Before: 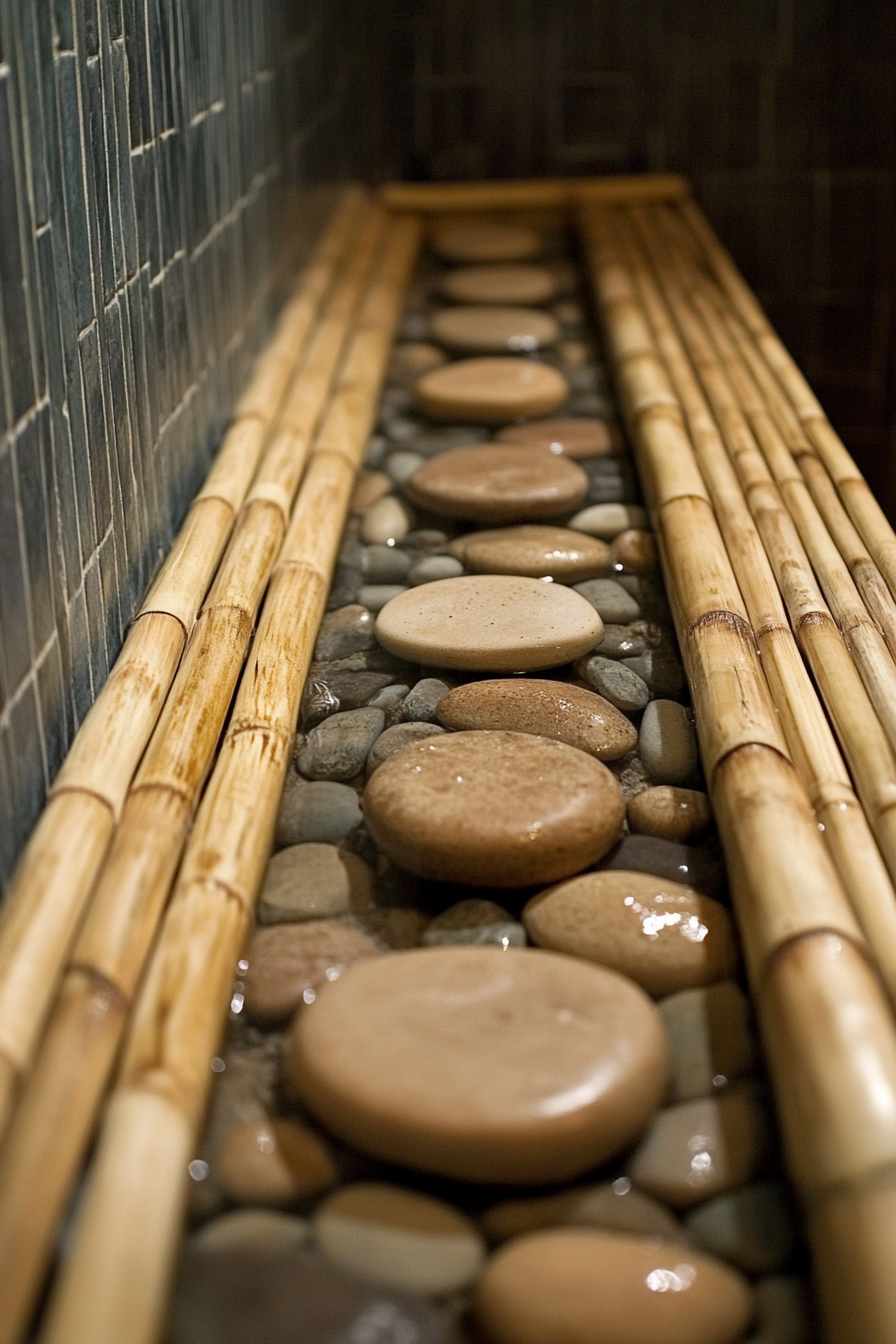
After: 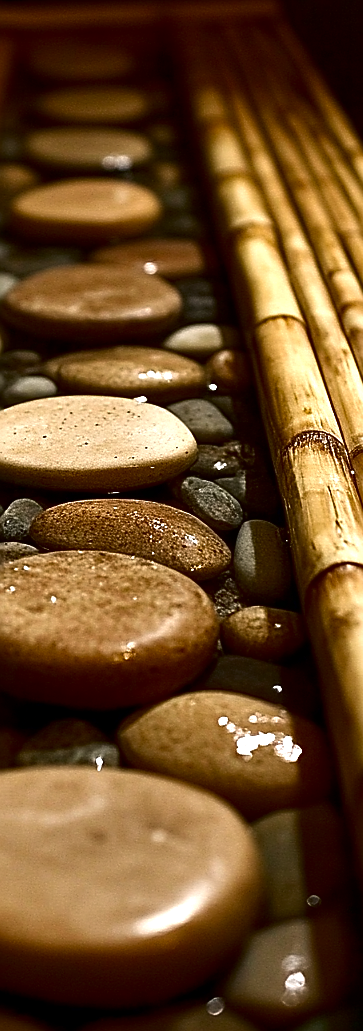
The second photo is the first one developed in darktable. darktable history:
contrast brightness saturation: contrast 0.094, brightness -0.591, saturation 0.172
exposure: black level correction 0, exposure 0.692 EV, compensate highlight preservation false
crop: left 45.382%, top 13.426%, right 13.998%, bottom 9.821%
shadows and highlights: shadows 20.21, highlights -20.03, soften with gaussian
sharpen: radius 1.412, amount 1.249, threshold 0.734
